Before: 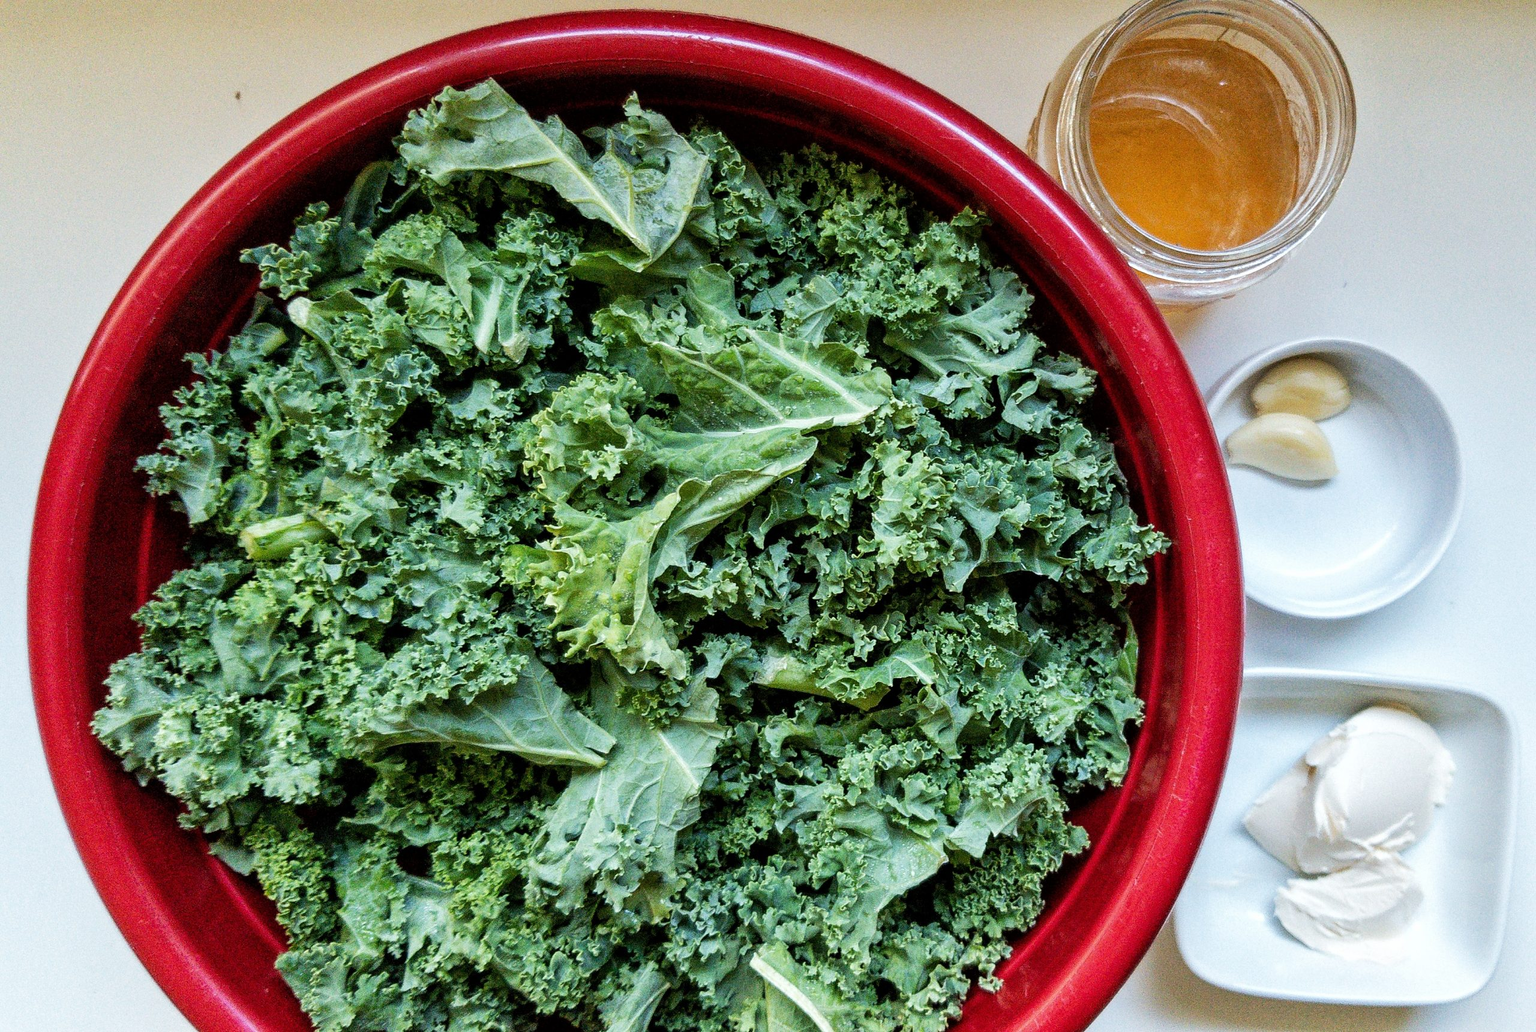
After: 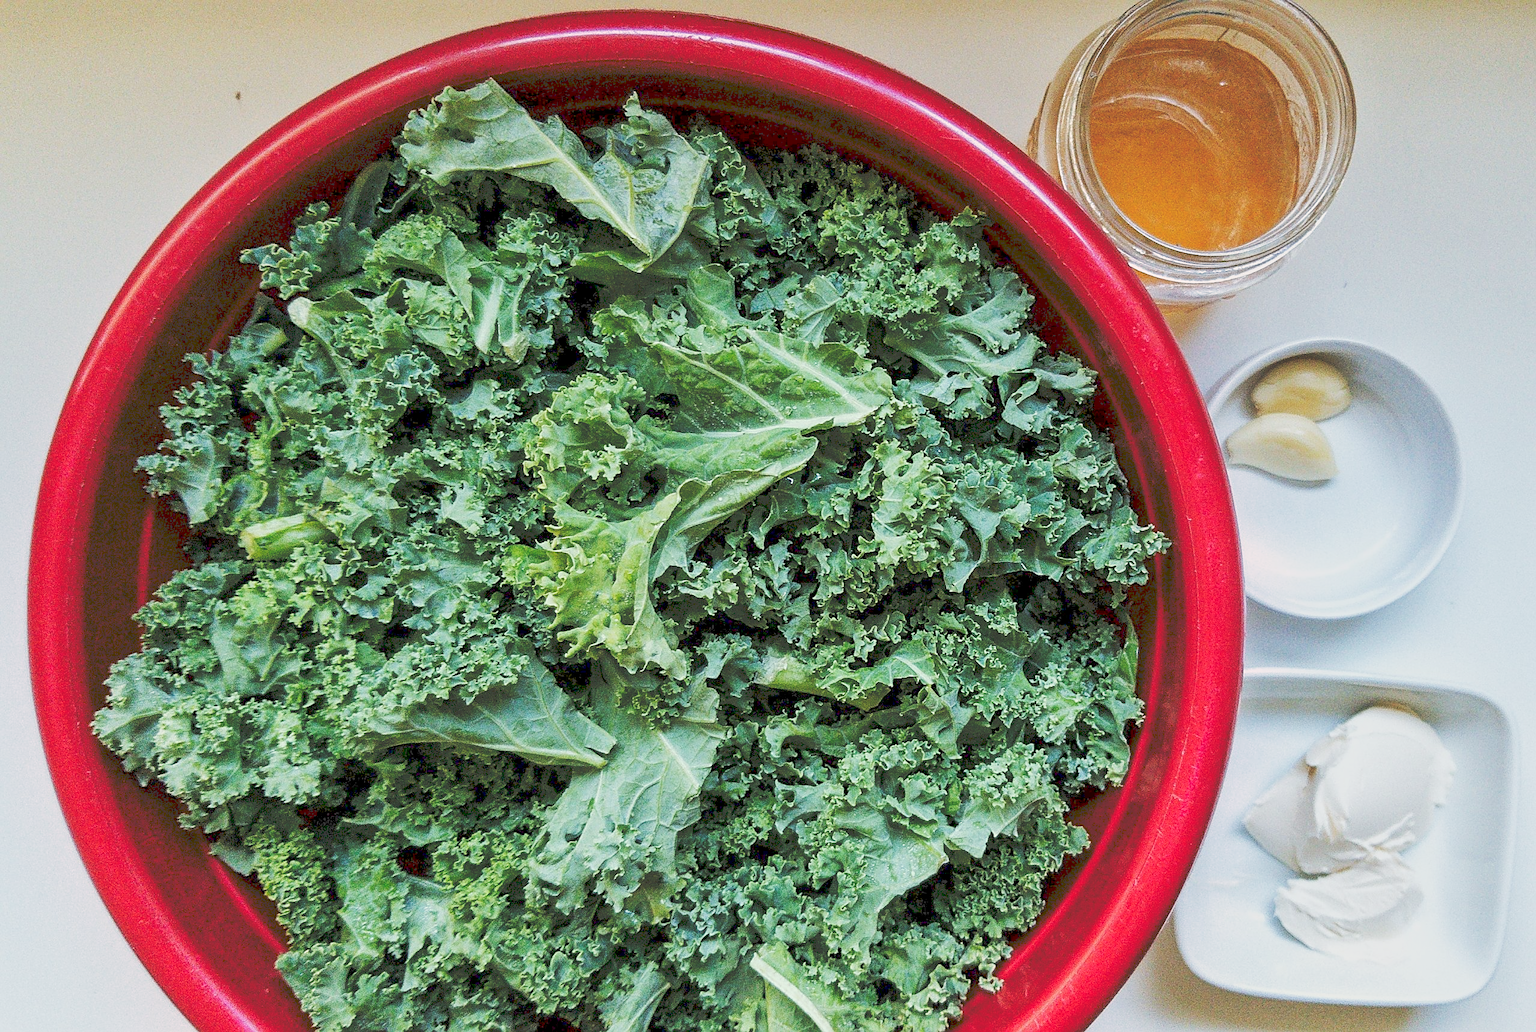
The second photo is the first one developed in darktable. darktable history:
sharpen: on, module defaults
tone curve: curves: ch0 [(0, 0) (0.003, 0.224) (0.011, 0.229) (0.025, 0.234) (0.044, 0.242) (0.069, 0.249) (0.1, 0.256) (0.136, 0.265) (0.177, 0.285) (0.224, 0.304) (0.277, 0.337) (0.335, 0.385) (0.399, 0.435) (0.468, 0.507) (0.543, 0.59) (0.623, 0.674) (0.709, 0.763) (0.801, 0.852) (0.898, 0.931) (1, 1)], preserve colors none
color zones: curves: ch0 [(0, 0.5) (0.143, 0.5) (0.286, 0.5) (0.429, 0.5) (0.571, 0.5) (0.714, 0.476) (0.857, 0.5) (1, 0.5)]; ch2 [(0, 0.5) (0.143, 0.5) (0.286, 0.5) (0.429, 0.5) (0.571, 0.5) (0.714, 0.487) (0.857, 0.5) (1, 0.5)]
filmic rgb: black relative exposure -16 EV, threshold -0.33 EV, transition 3.19 EV, structure ↔ texture 100%, target black luminance 0%, hardness 7.57, latitude 72.96%, contrast 0.908, highlights saturation mix 10%, shadows ↔ highlights balance -0.38%, add noise in highlights 0, preserve chrominance no, color science v4 (2020), iterations of high-quality reconstruction 10, enable highlight reconstruction true
